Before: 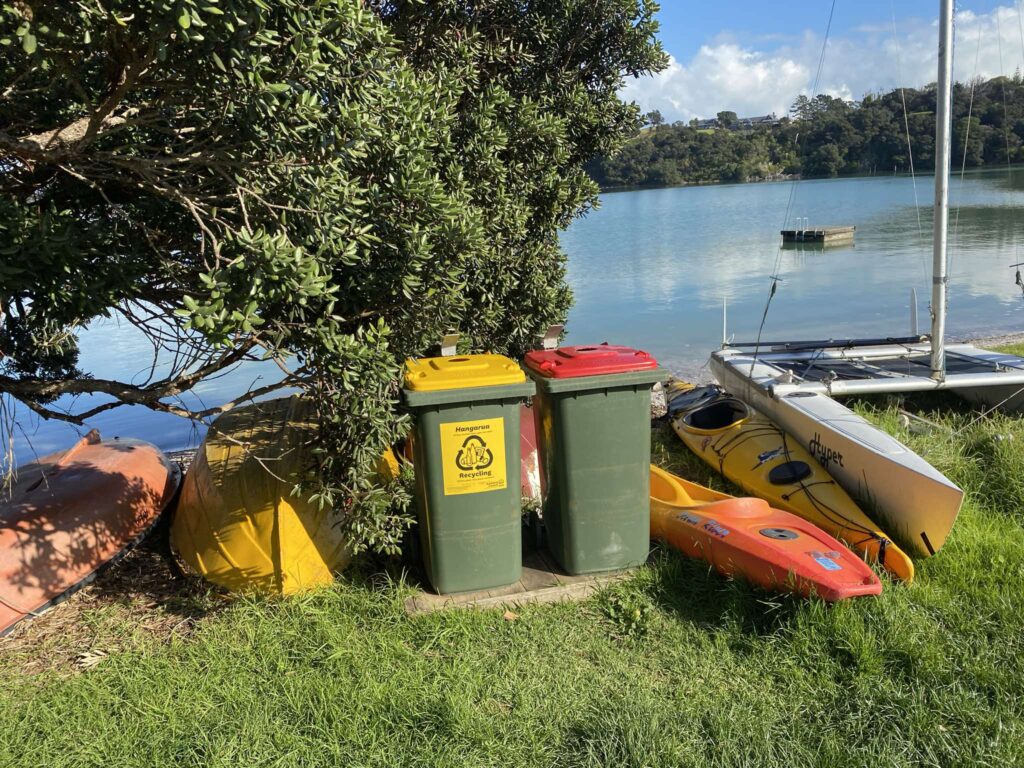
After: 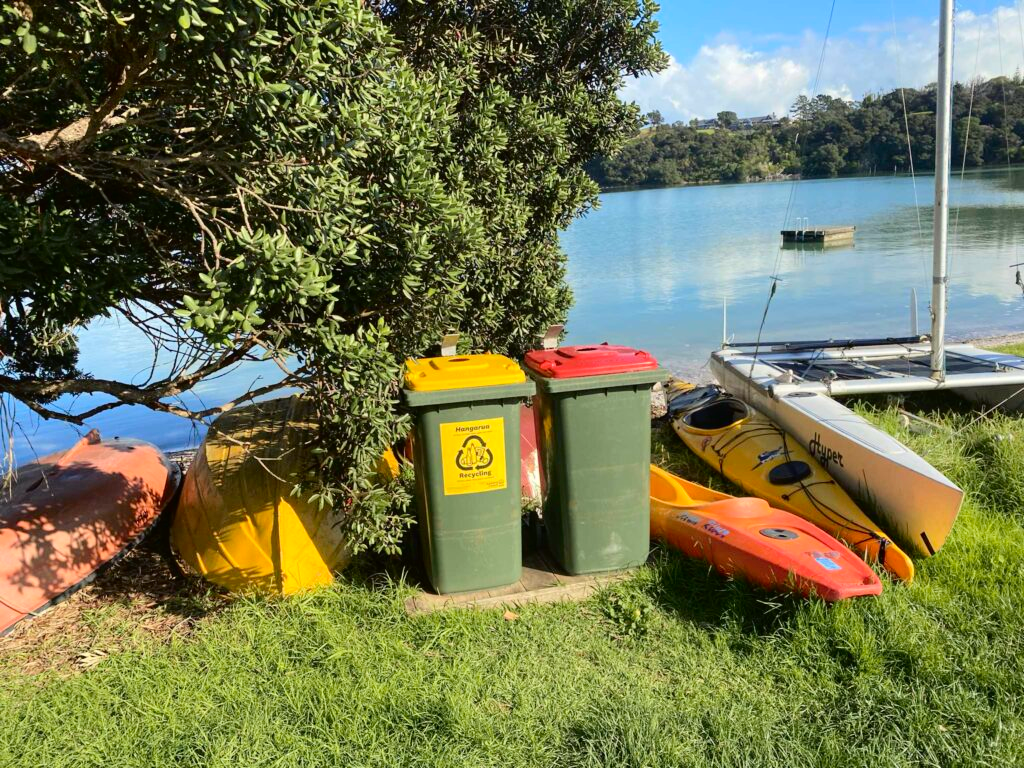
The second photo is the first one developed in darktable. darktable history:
tone curve: curves: ch0 [(0, 0.01) (0.052, 0.045) (0.136, 0.133) (0.29, 0.332) (0.453, 0.531) (0.676, 0.751) (0.89, 0.919) (1, 1)]; ch1 [(0, 0) (0.094, 0.081) (0.285, 0.299) (0.385, 0.403) (0.446, 0.443) (0.495, 0.496) (0.544, 0.552) (0.589, 0.612) (0.722, 0.728) (1, 1)]; ch2 [(0, 0) (0.257, 0.217) (0.43, 0.421) (0.498, 0.507) (0.531, 0.544) (0.56, 0.579) (0.625, 0.642) (1, 1)], color space Lab, independent channels, preserve colors none
